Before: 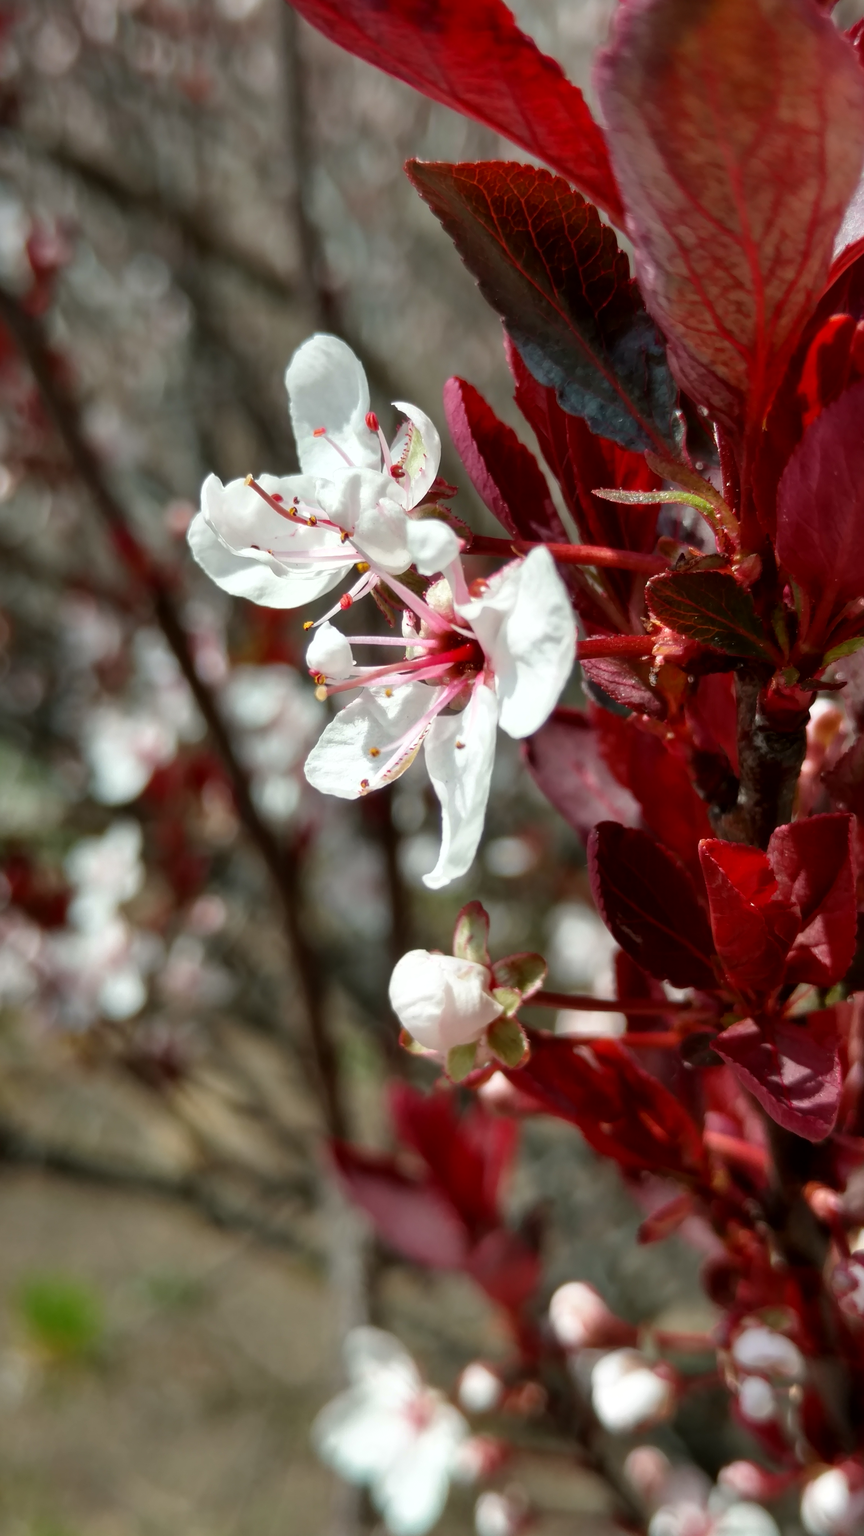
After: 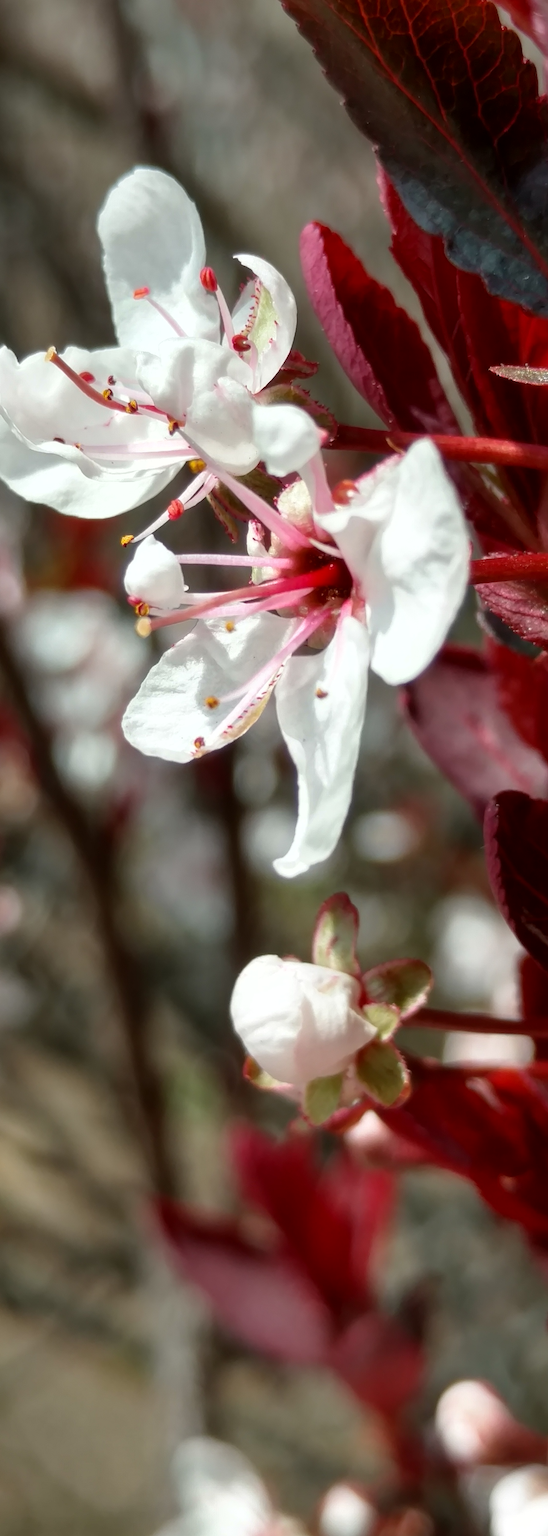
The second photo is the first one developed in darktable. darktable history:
tone equalizer: smoothing diameter 24.78%, edges refinement/feathering 8.87, preserve details guided filter
crop and rotate: angle 0.014°, left 24.236%, top 13.241%, right 26.076%, bottom 8.579%
